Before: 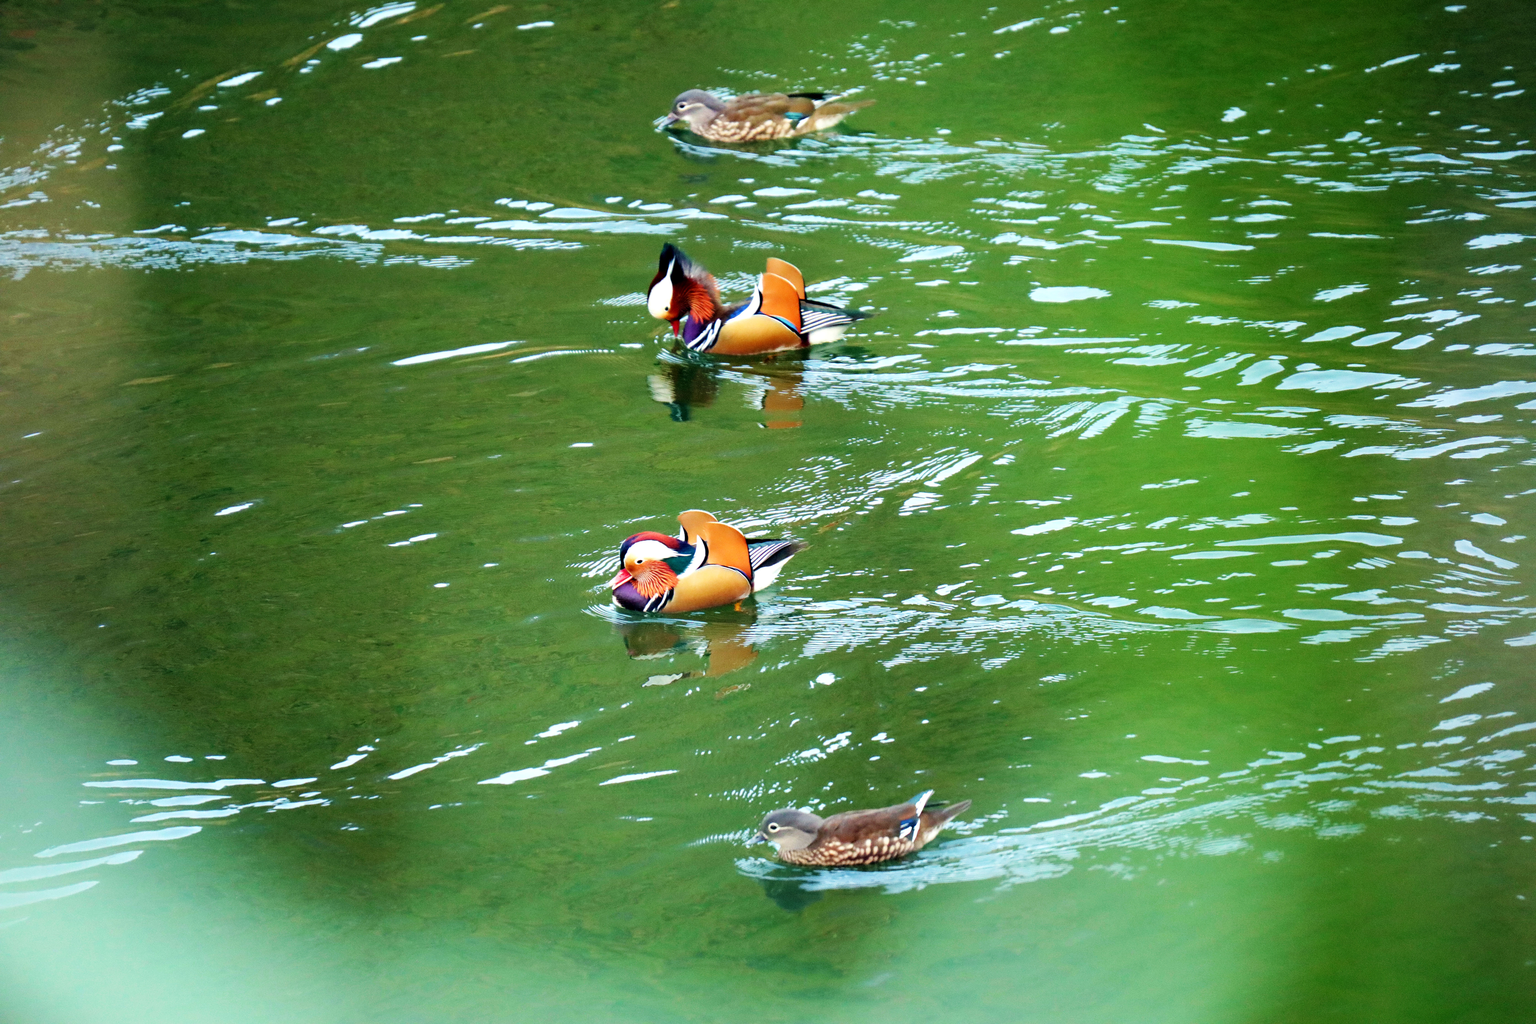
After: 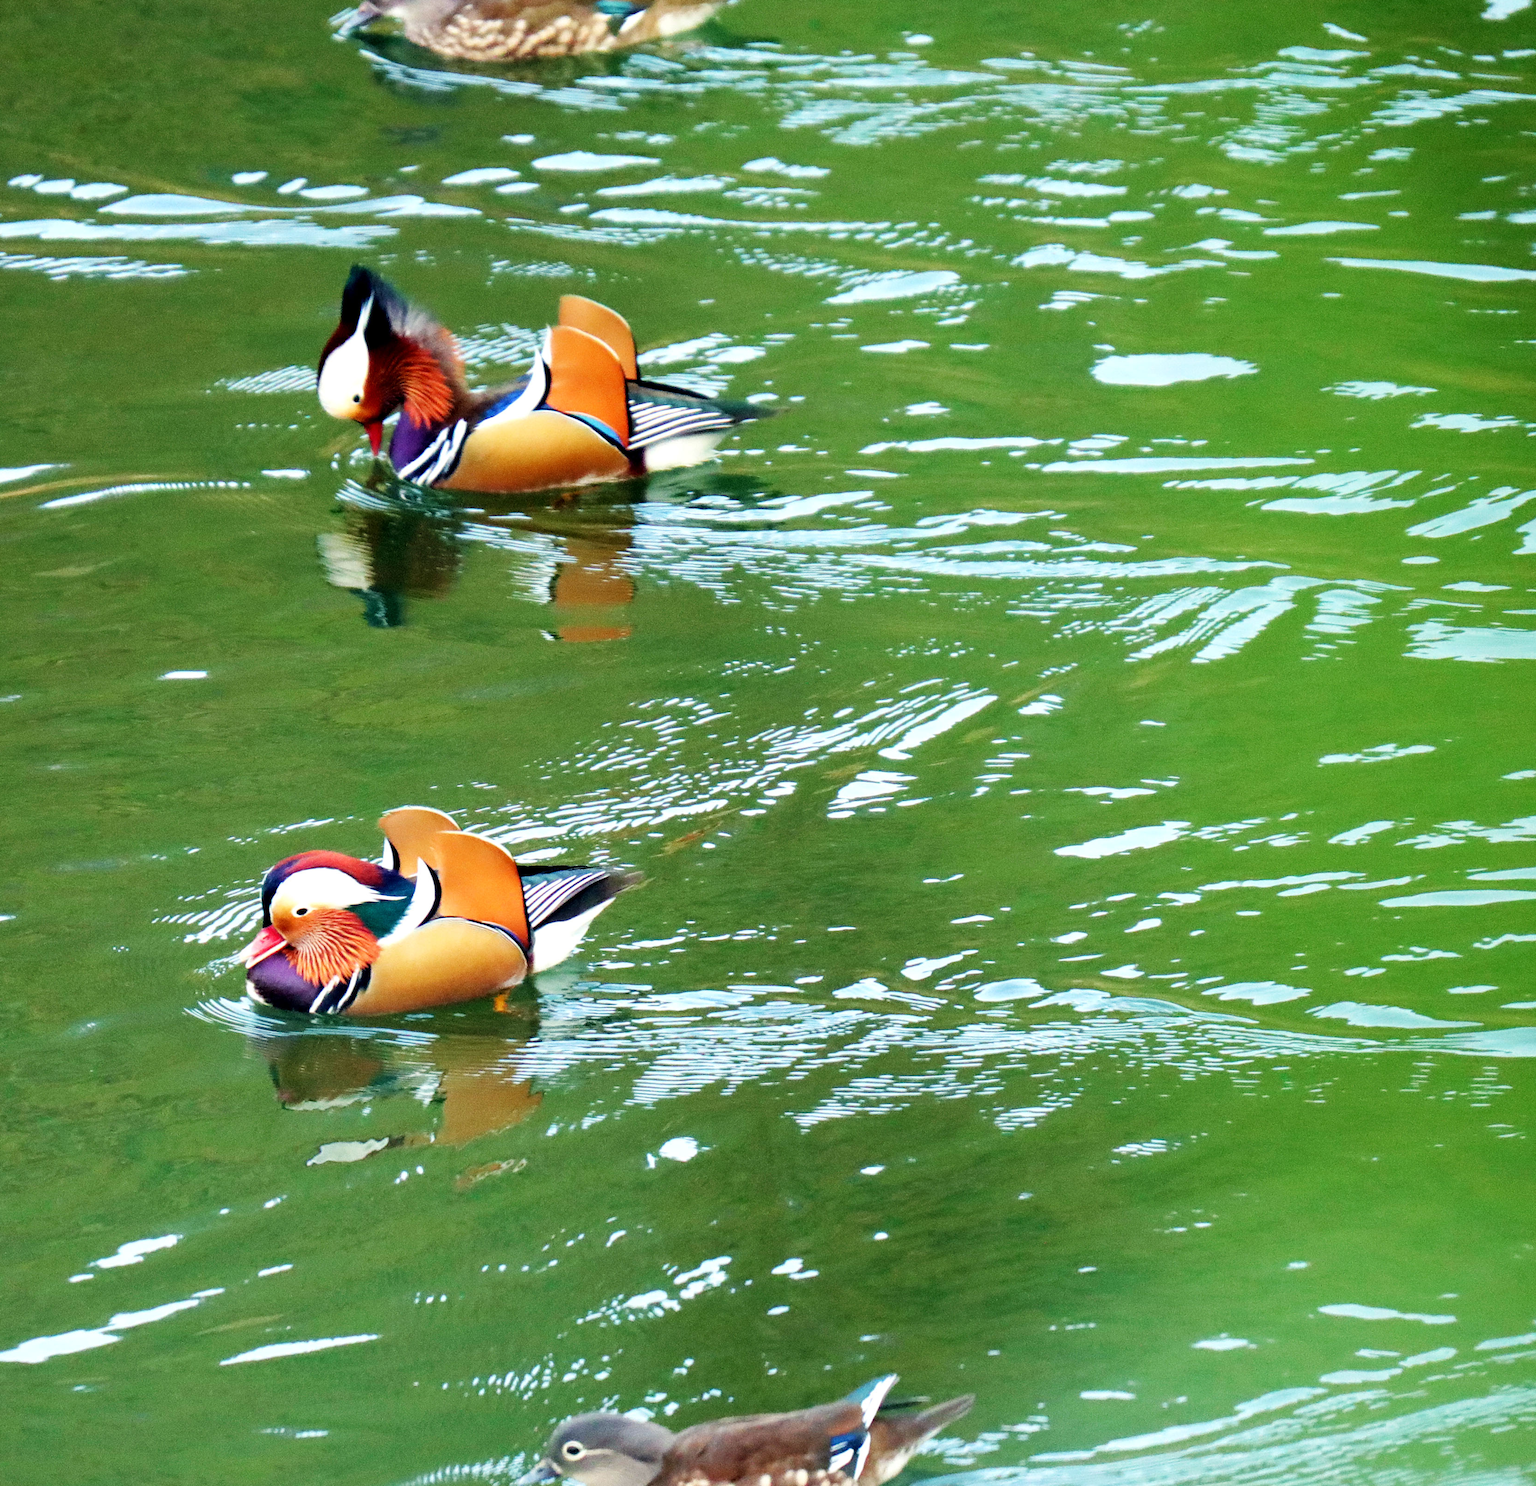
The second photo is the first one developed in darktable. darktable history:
crop: left 31.975%, top 10.971%, right 18.697%, bottom 17.437%
